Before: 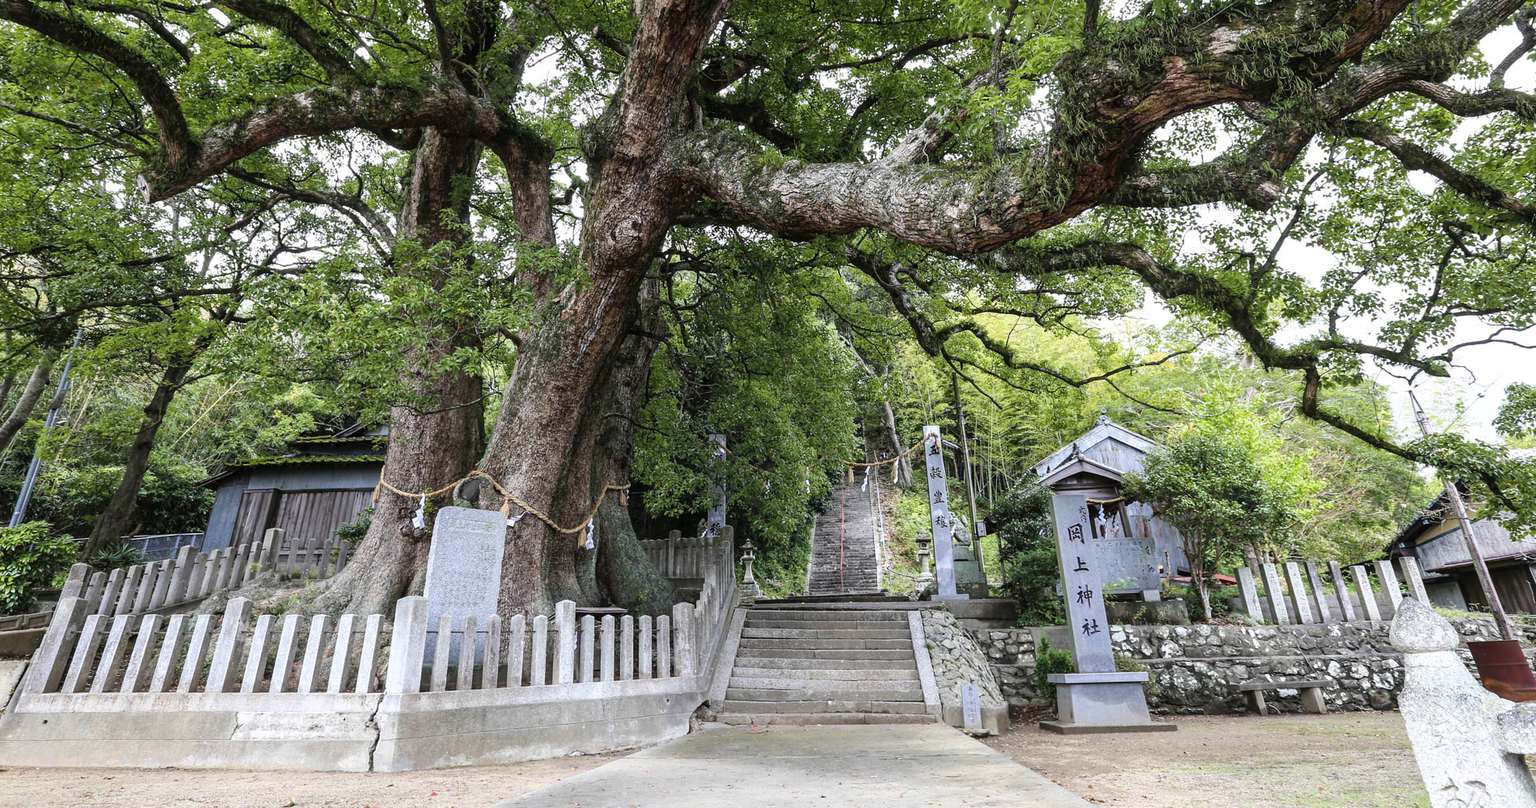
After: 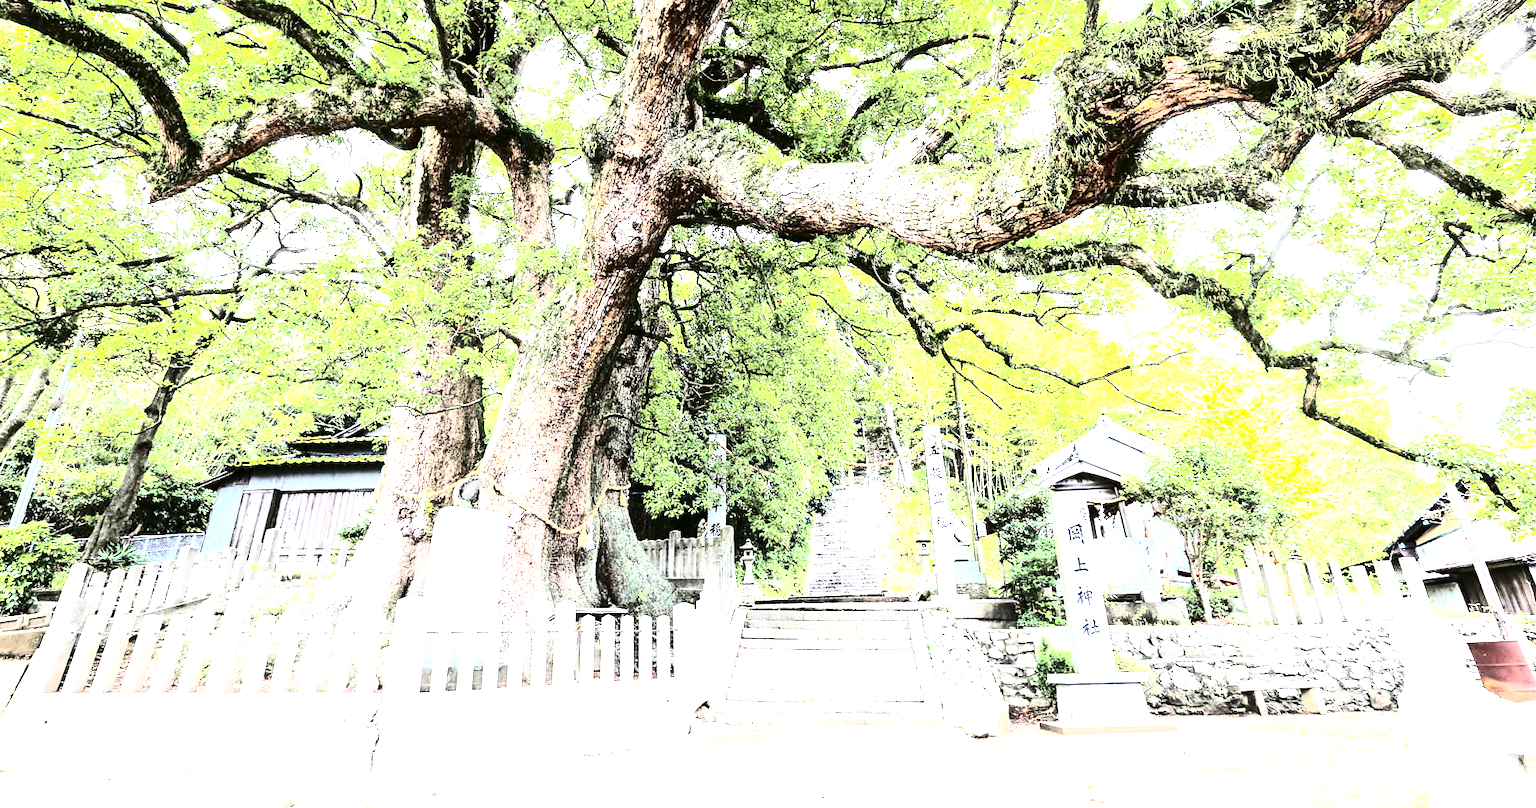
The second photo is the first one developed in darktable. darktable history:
contrast brightness saturation: contrast 0.504, saturation -0.099
tone equalizer: -8 EV -0.761 EV, -7 EV -0.699 EV, -6 EV -0.577 EV, -5 EV -0.409 EV, -3 EV 0.376 EV, -2 EV 0.6 EV, -1 EV 0.677 EV, +0 EV 0.755 EV
exposure: black level correction 0, exposure 2.128 EV, compensate exposure bias true, compensate highlight preservation false
